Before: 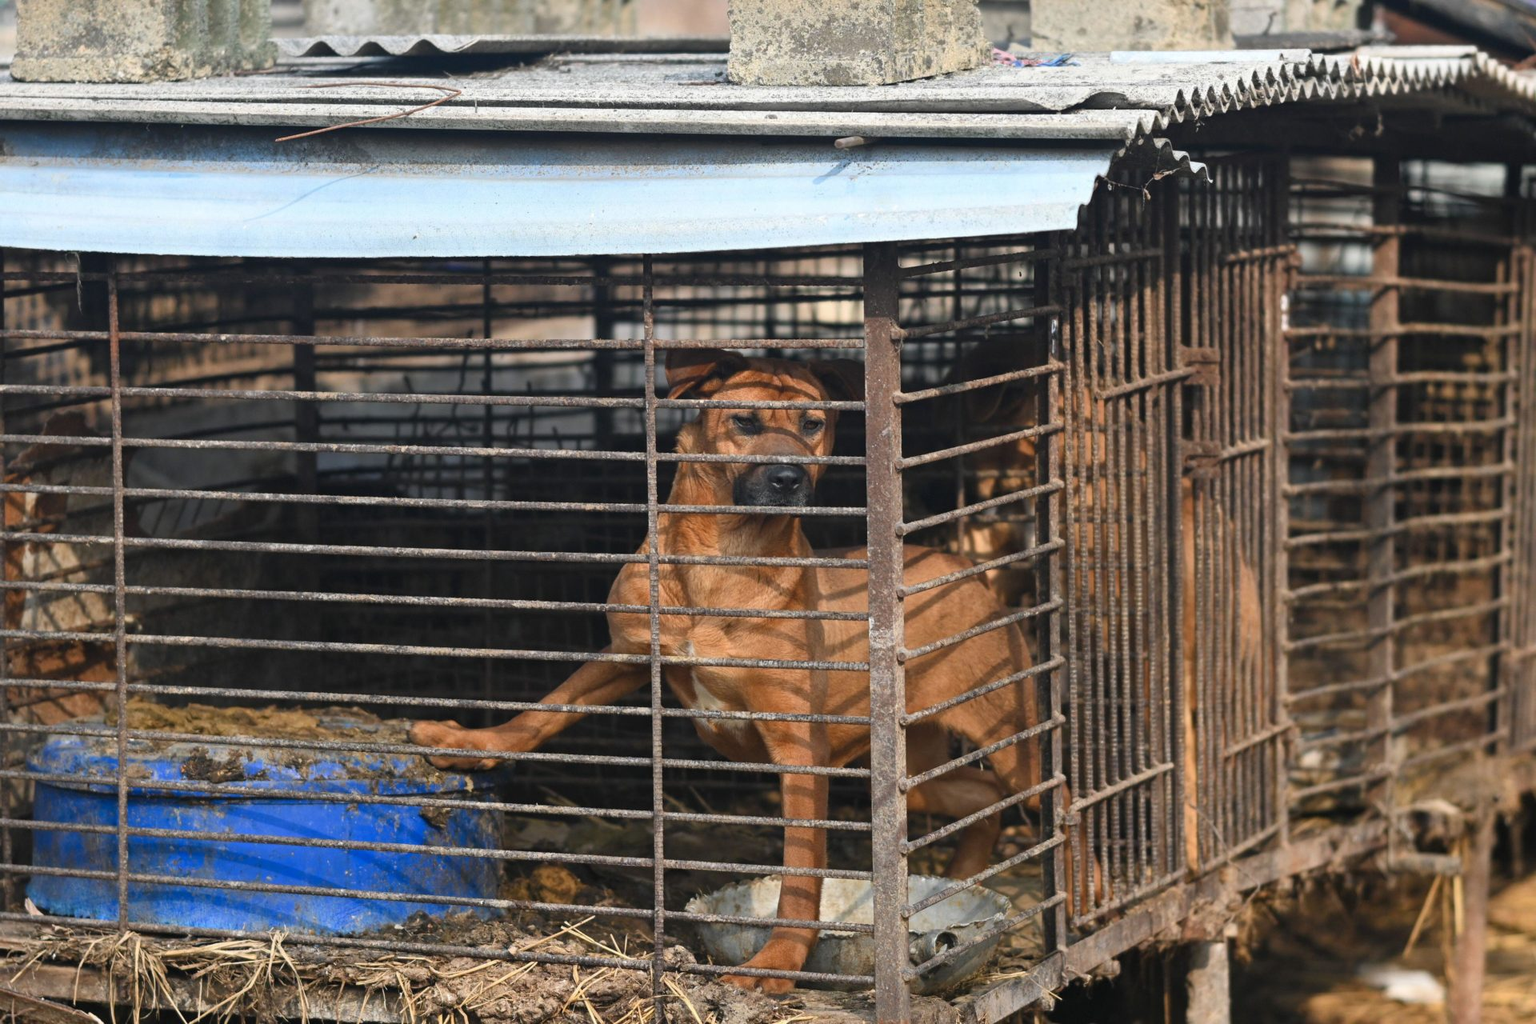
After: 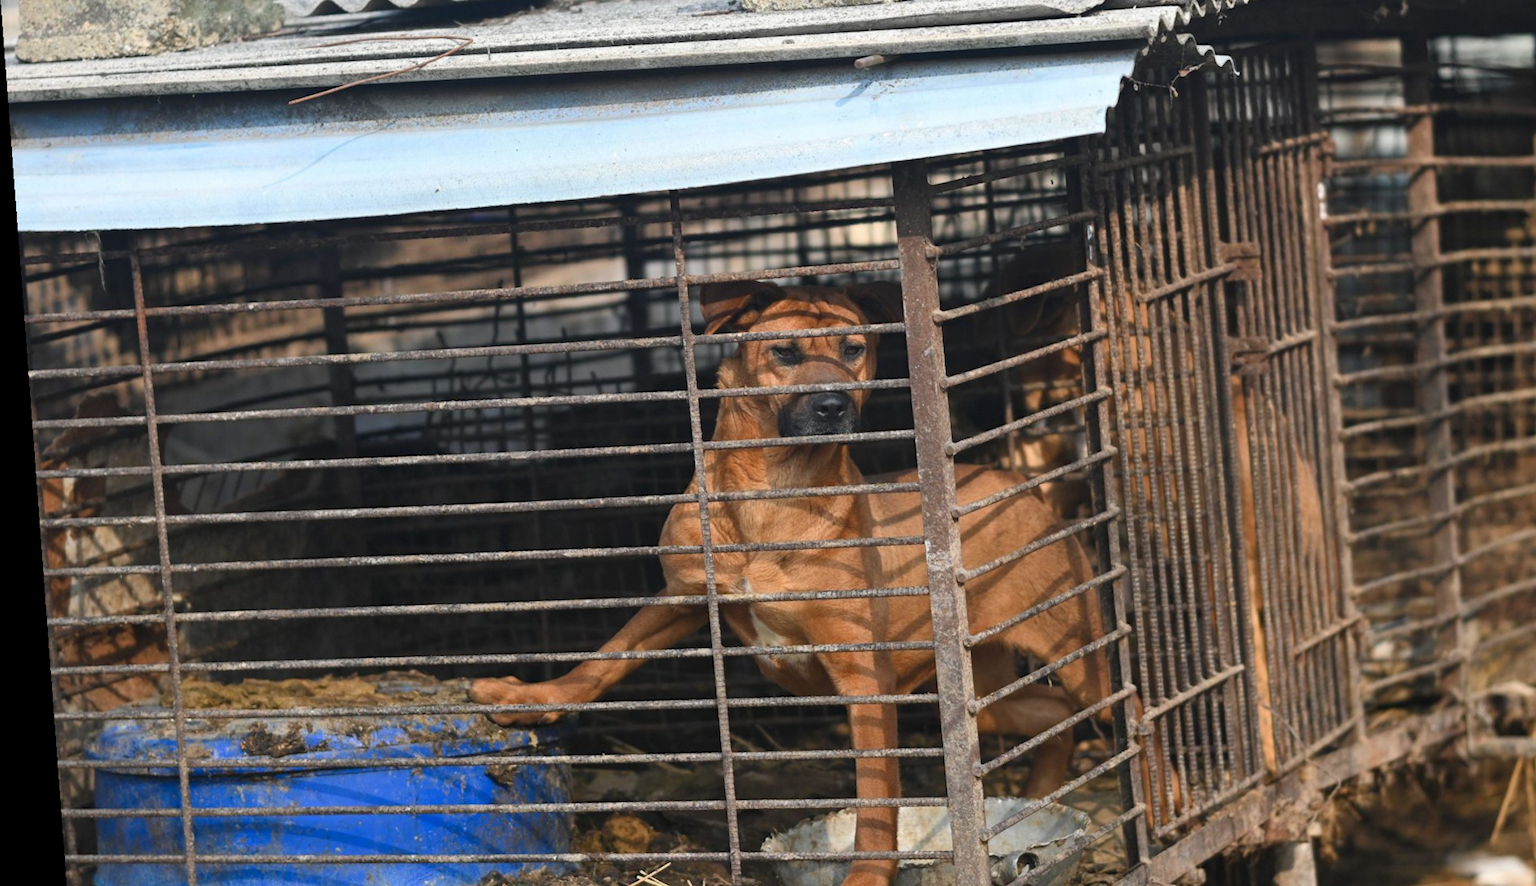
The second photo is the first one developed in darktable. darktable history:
rotate and perspective: rotation -4.25°, automatic cropping off
crop and rotate: angle 0.03°, top 11.643%, right 5.651%, bottom 11.189%
